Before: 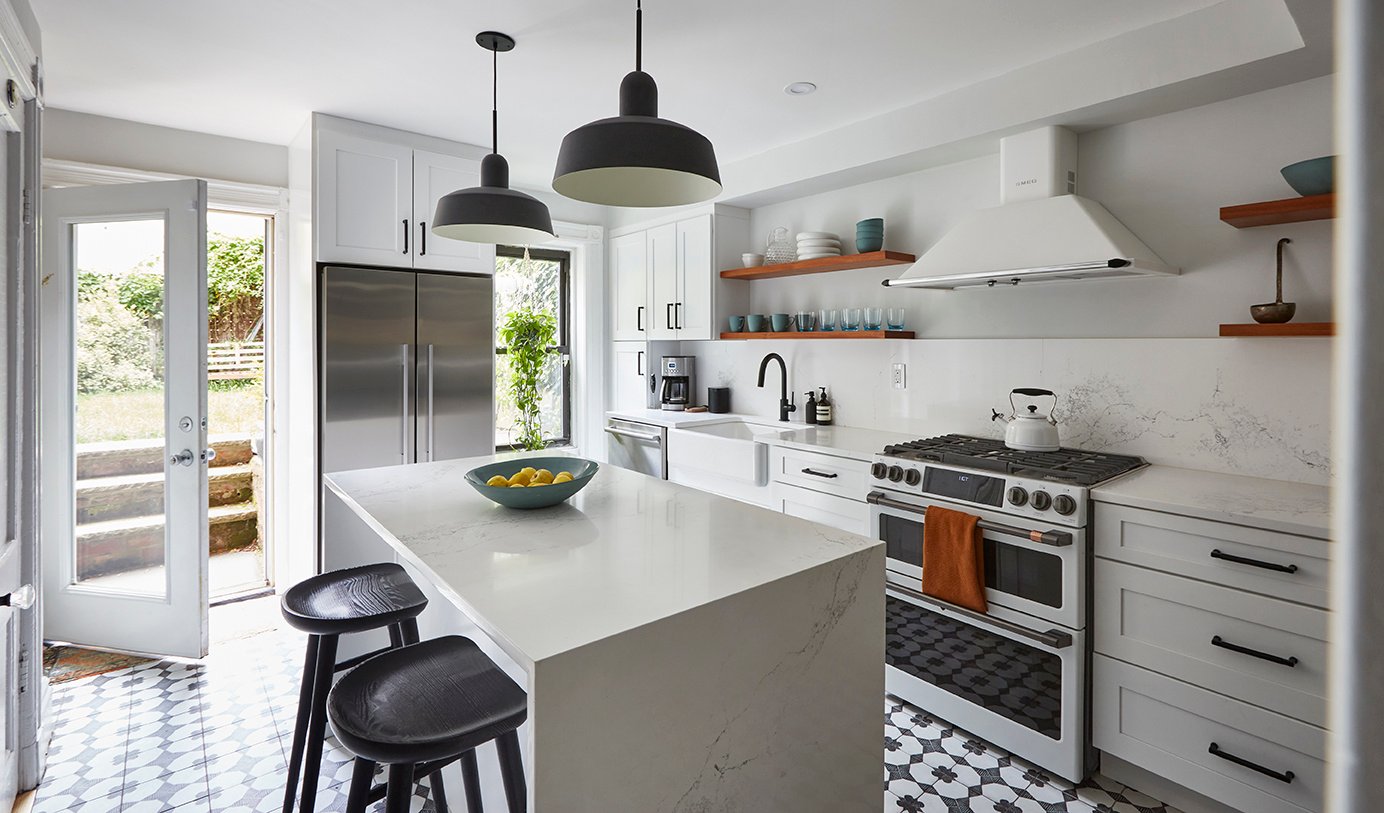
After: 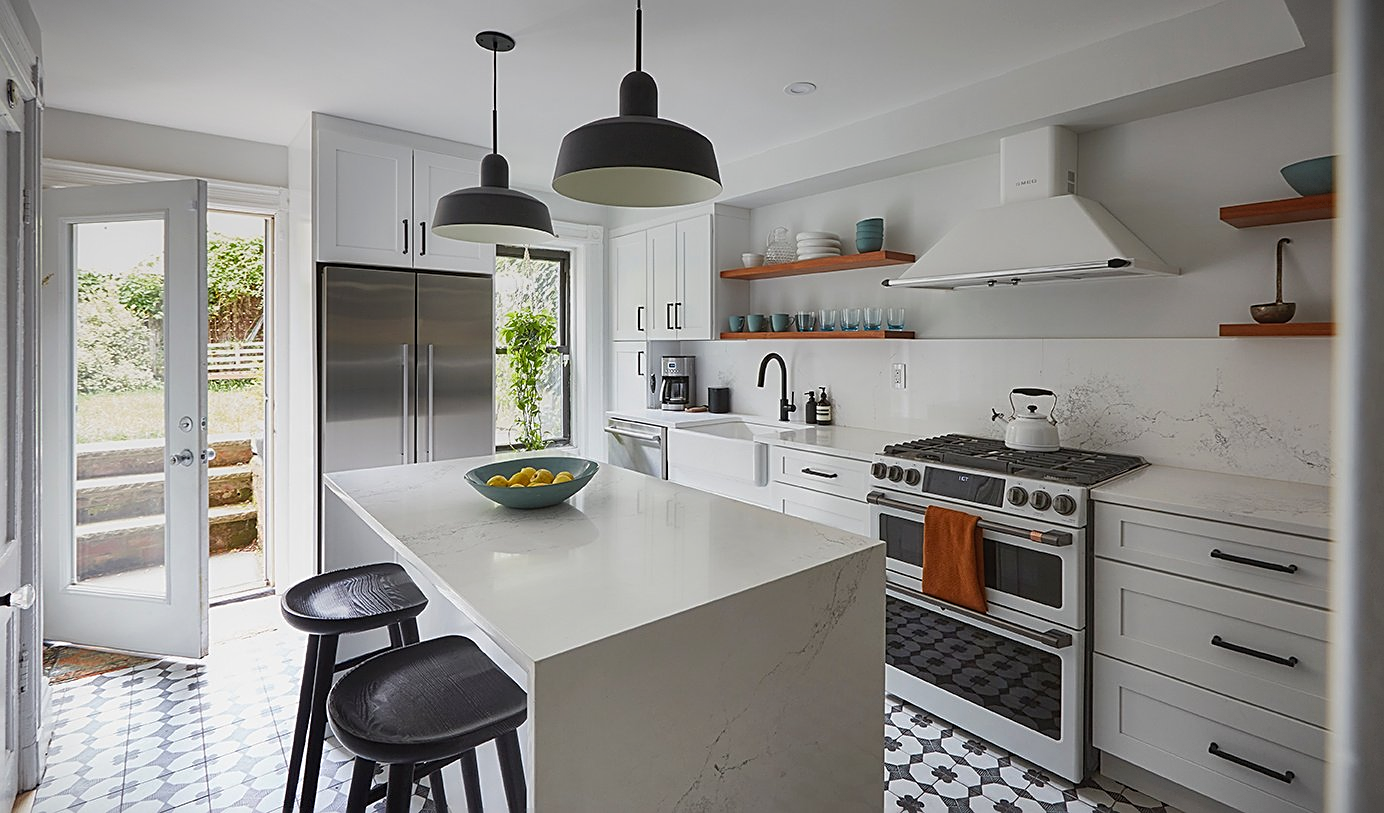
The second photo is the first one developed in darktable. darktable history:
sharpen: on, module defaults
graduated density: on, module defaults
contrast equalizer: y [[0.5, 0.488, 0.462, 0.461, 0.491, 0.5], [0.5 ×6], [0.5 ×6], [0 ×6], [0 ×6]]
vignetting: fall-off start 100%, brightness -0.406, saturation -0.3, width/height ratio 1.324, dithering 8-bit output, unbound false
